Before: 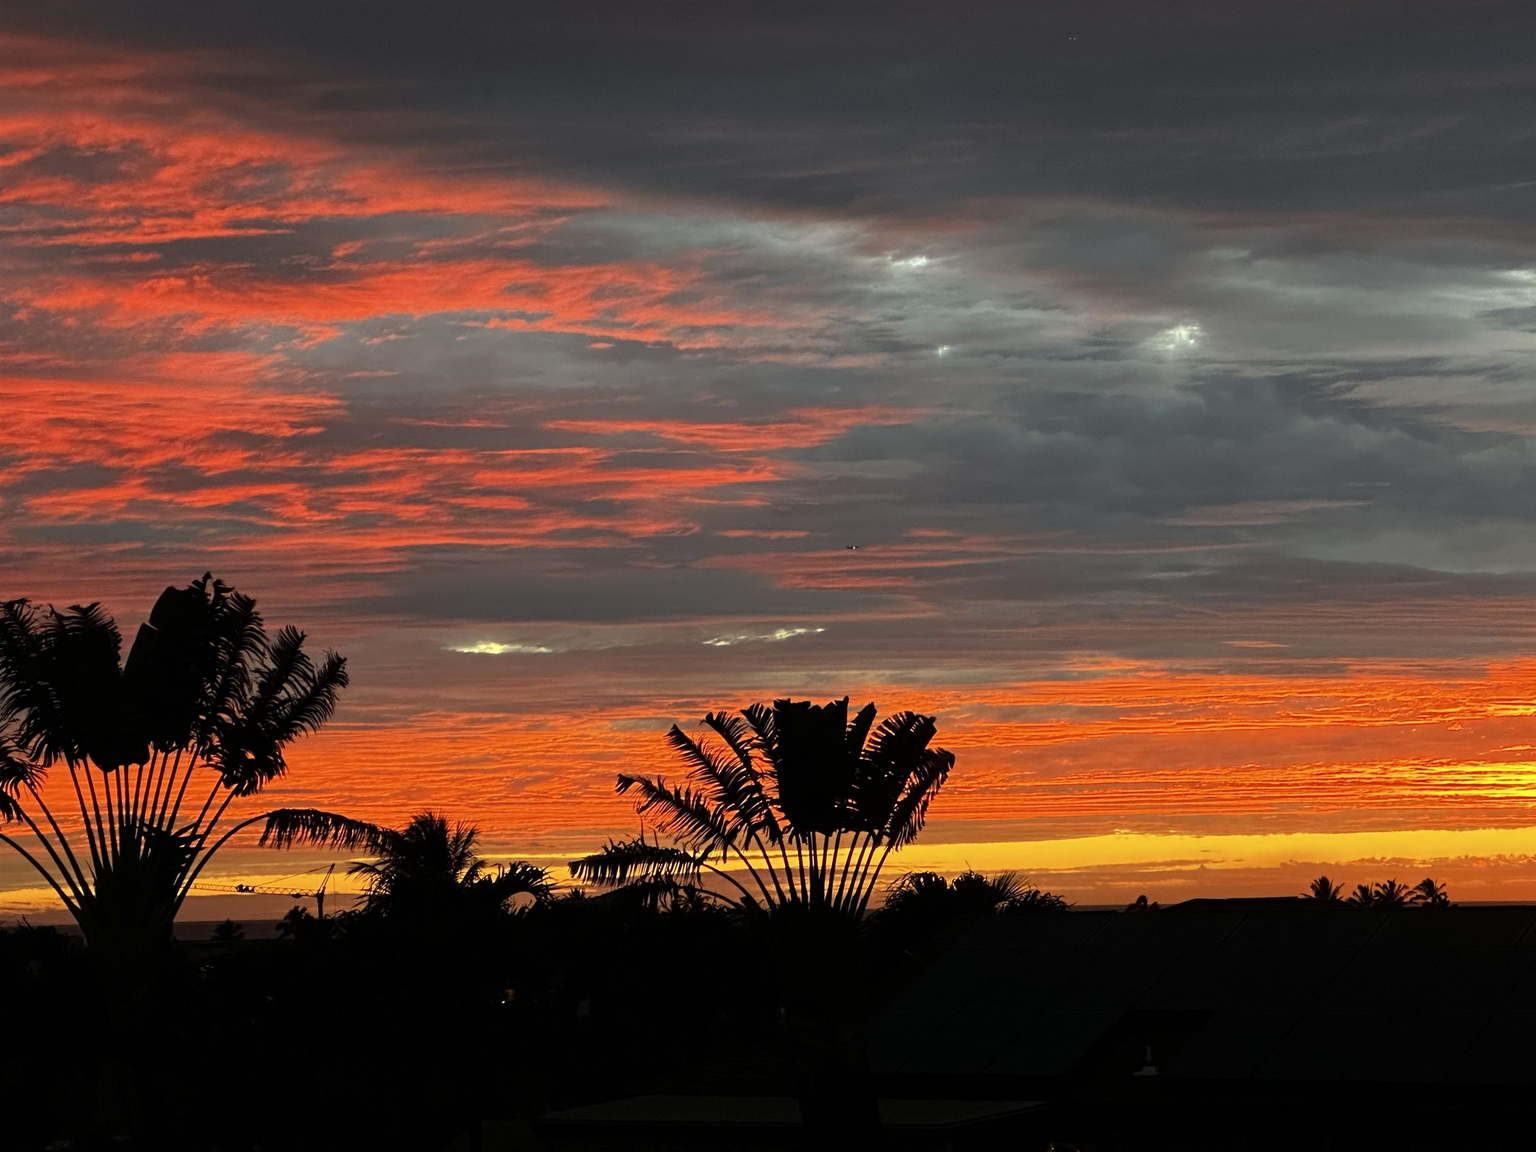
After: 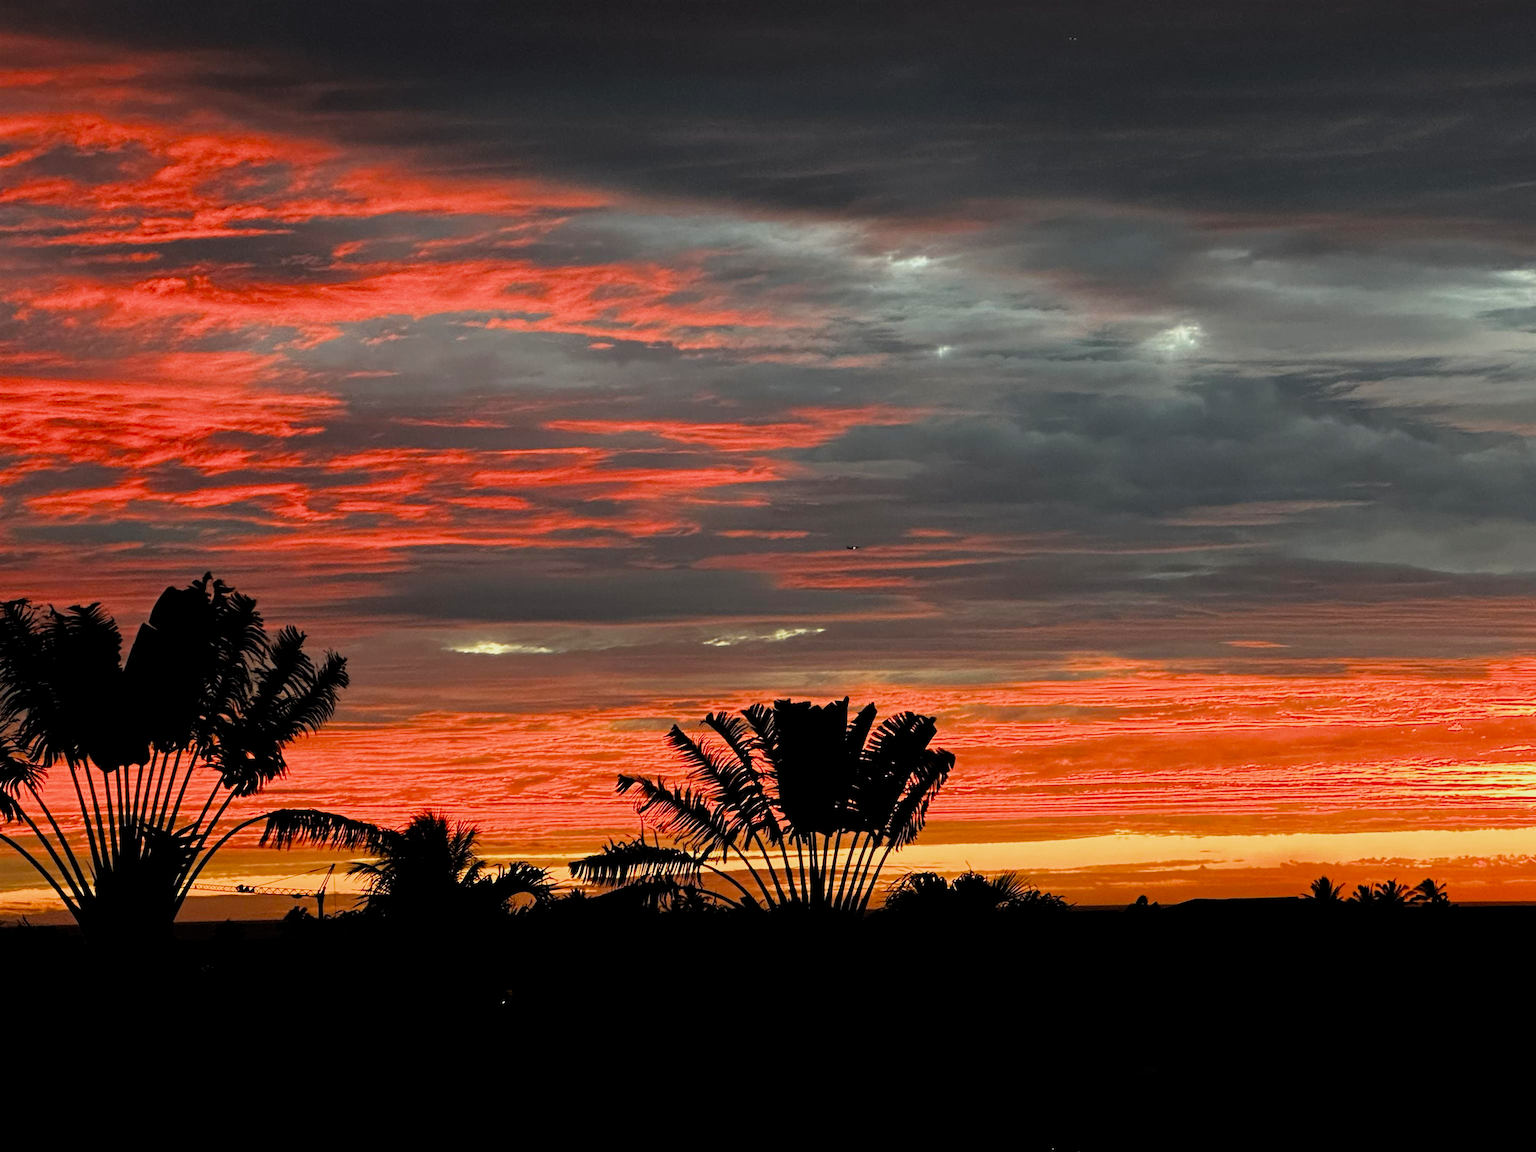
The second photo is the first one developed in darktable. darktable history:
filmic rgb: middle gray luminance 12.67%, black relative exposure -10.13 EV, white relative exposure 3.47 EV, threshold 6 EV, target black luminance 0%, hardness 5.73, latitude 44.9%, contrast 1.216, highlights saturation mix 6.23%, shadows ↔ highlights balance 26.72%, color science v4 (2020), iterations of high-quality reconstruction 10, enable highlight reconstruction true
